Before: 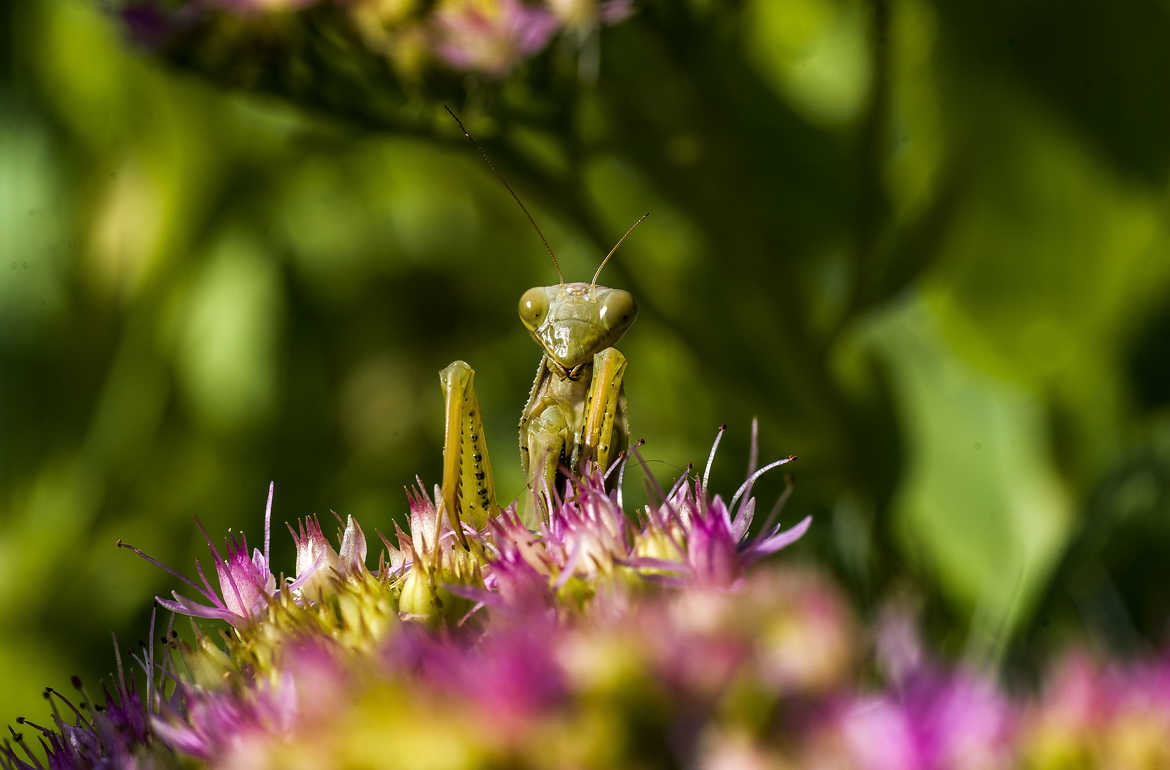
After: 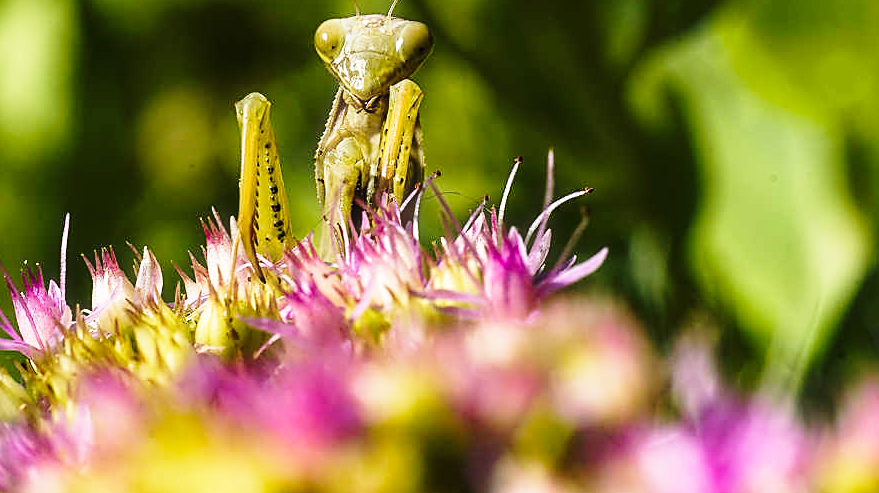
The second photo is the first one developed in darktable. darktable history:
sharpen: on, module defaults
crop and rotate: left 17.5%, top 34.933%, right 7.312%, bottom 0.978%
base curve: curves: ch0 [(0, 0) (0.028, 0.03) (0.121, 0.232) (0.46, 0.748) (0.859, 0.968) (1, 1)], preserve colors none
haze removal: strength -0.109, compatibility mode true, adaptive false
